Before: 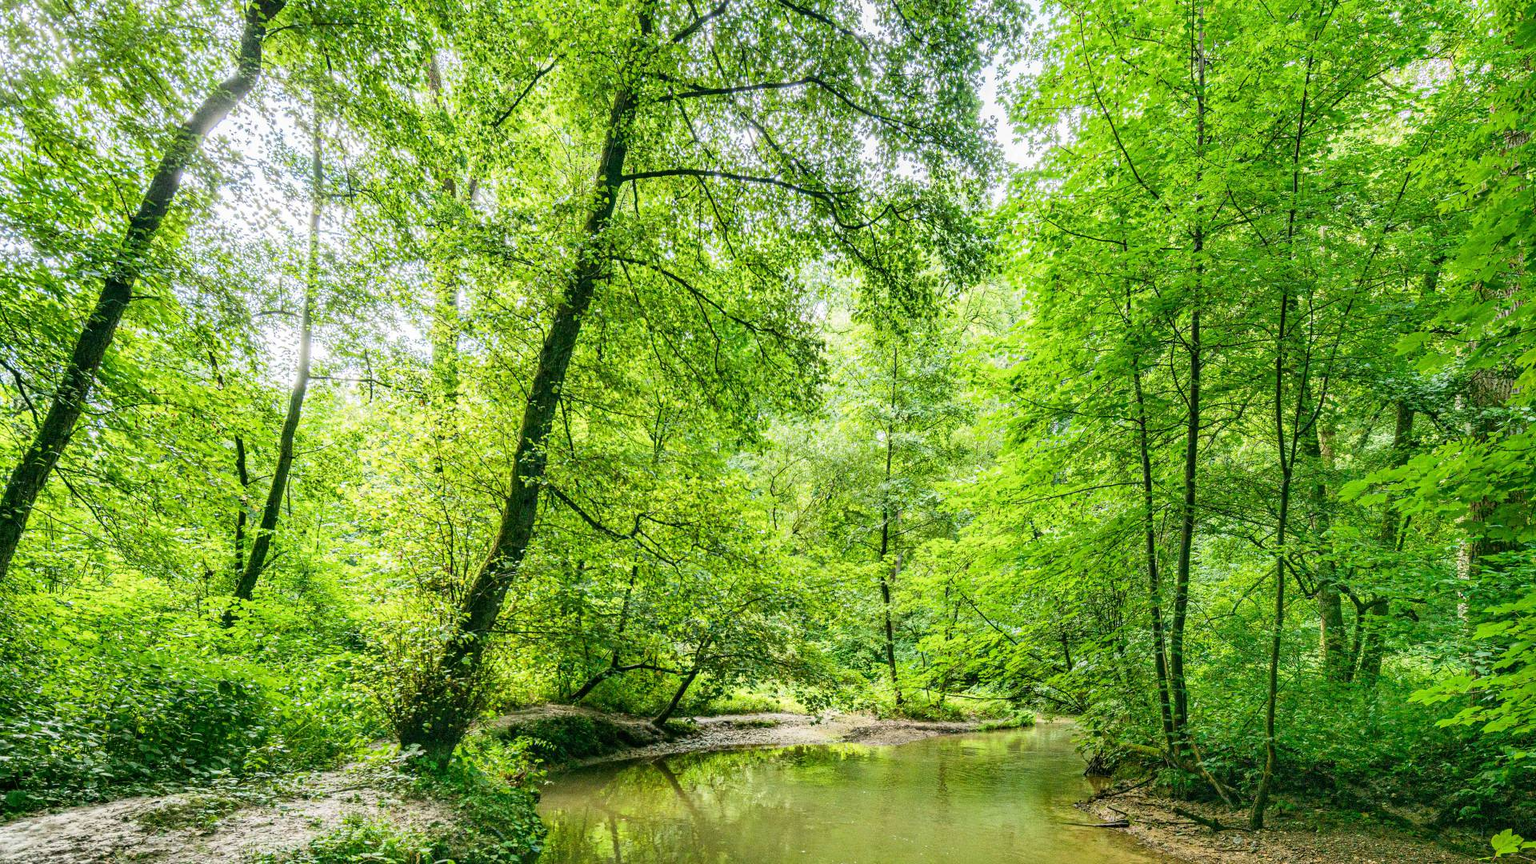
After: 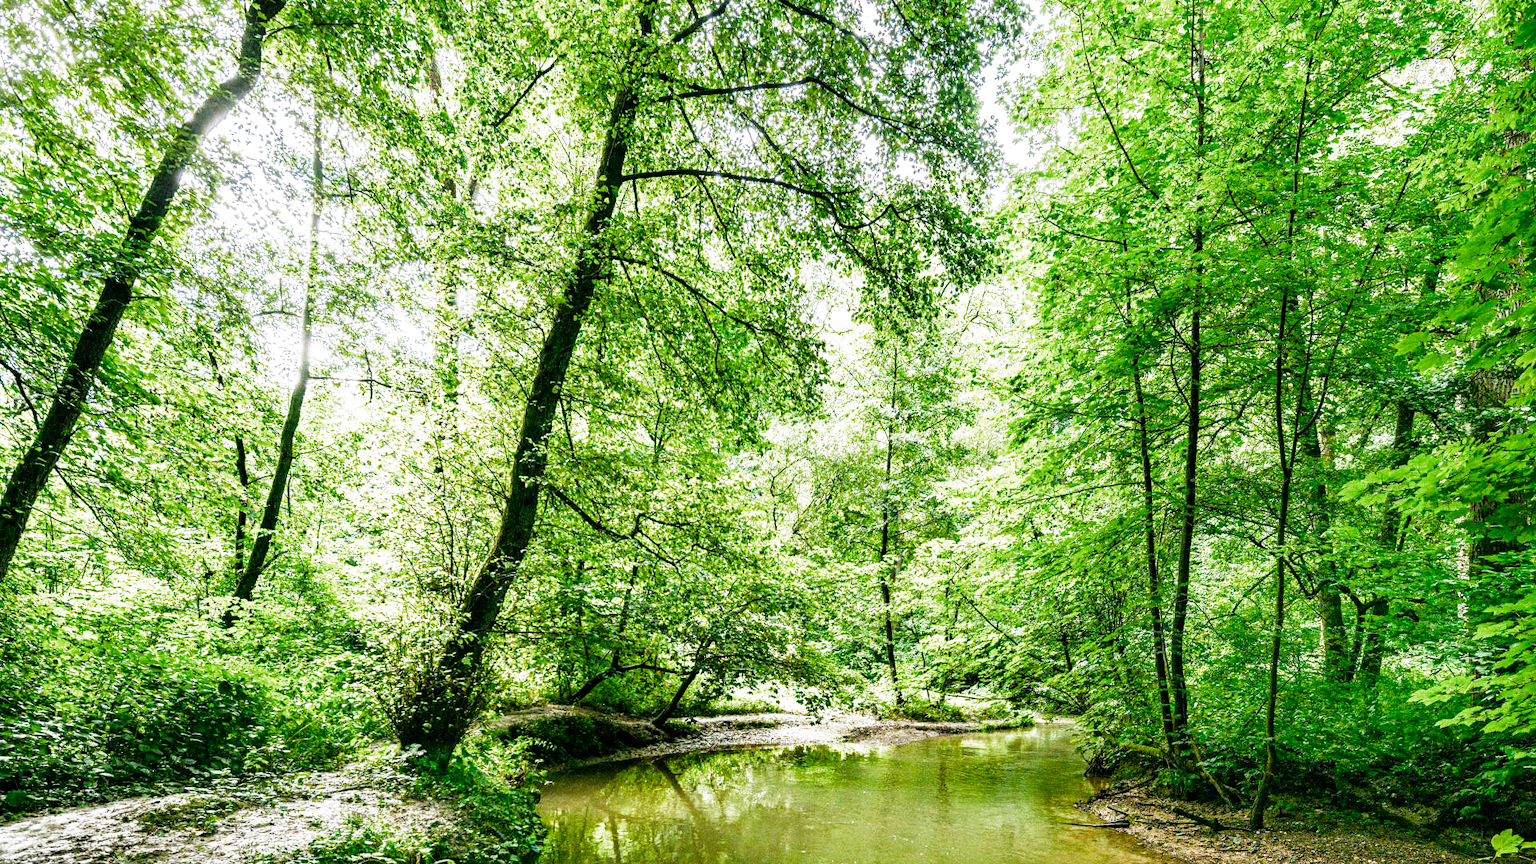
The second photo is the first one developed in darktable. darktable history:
filmic rgb: black relative exposure -7.98 EV, white relative exposure 2.19 EV, threshold 3.04 EV, hardness 6.92, preserve chrominance no, color science v4 (2020), type of noise poissonian, enable highlight reconstruction true
